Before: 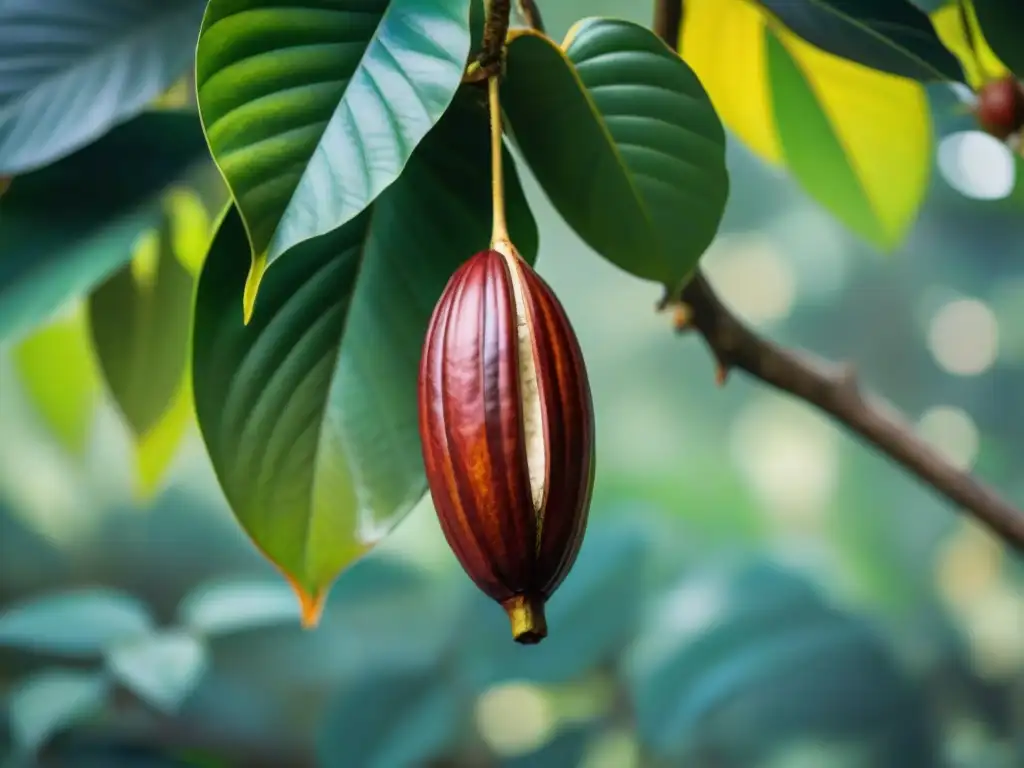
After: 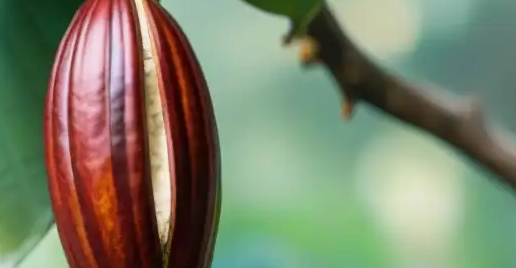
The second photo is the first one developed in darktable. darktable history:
crop: left 36.618%, top 34.646%, right 12.934%, bottom 30.402%
